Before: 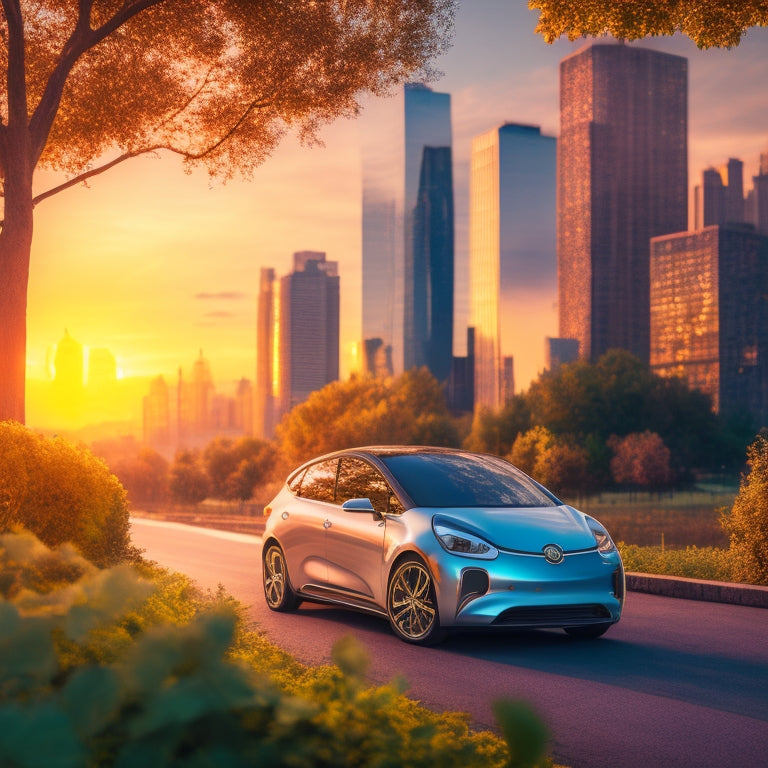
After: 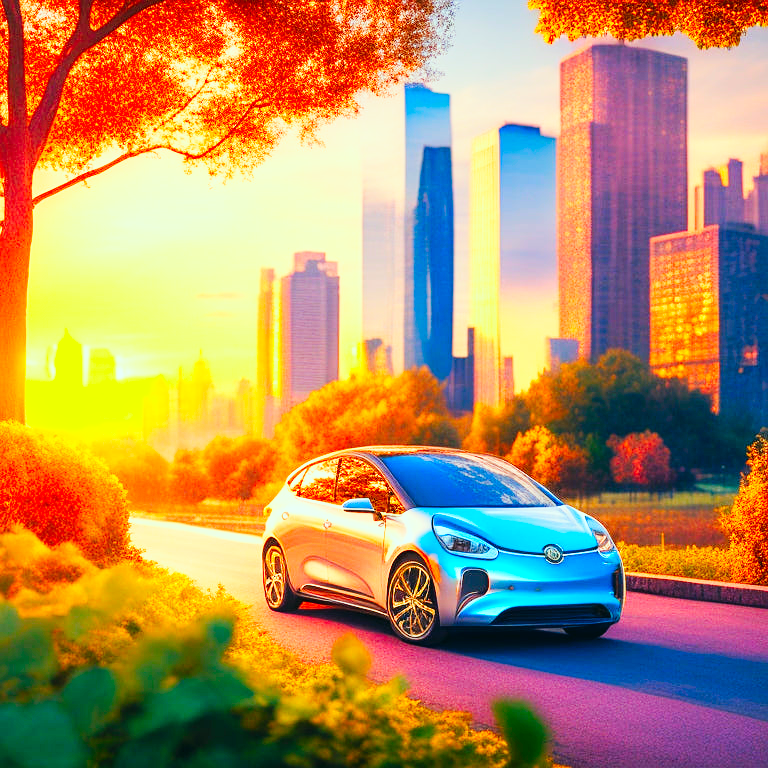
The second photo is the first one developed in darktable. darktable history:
contrast brightness saturation: brightness 0.09, saturation 0.191
exposure: compensate highlight preservation false
base curve: curves: ch0 [(0, 0.003) (0.001, 0.002) (0.006, 0.004) (0.02, 0.022) (0.048, 0.086) (0.094, 0.234) (0.162, 0.431) (0.258, 0.629) (0.385, 0.8) (0.548, 0.918) (0.751, 0.988) (1, 1)], preserve colors none
color correction: highlights a* -7.58, highlights b* 0.954, shadows a* -3.04, saturation 1.42
sharpen: amount 0.211
